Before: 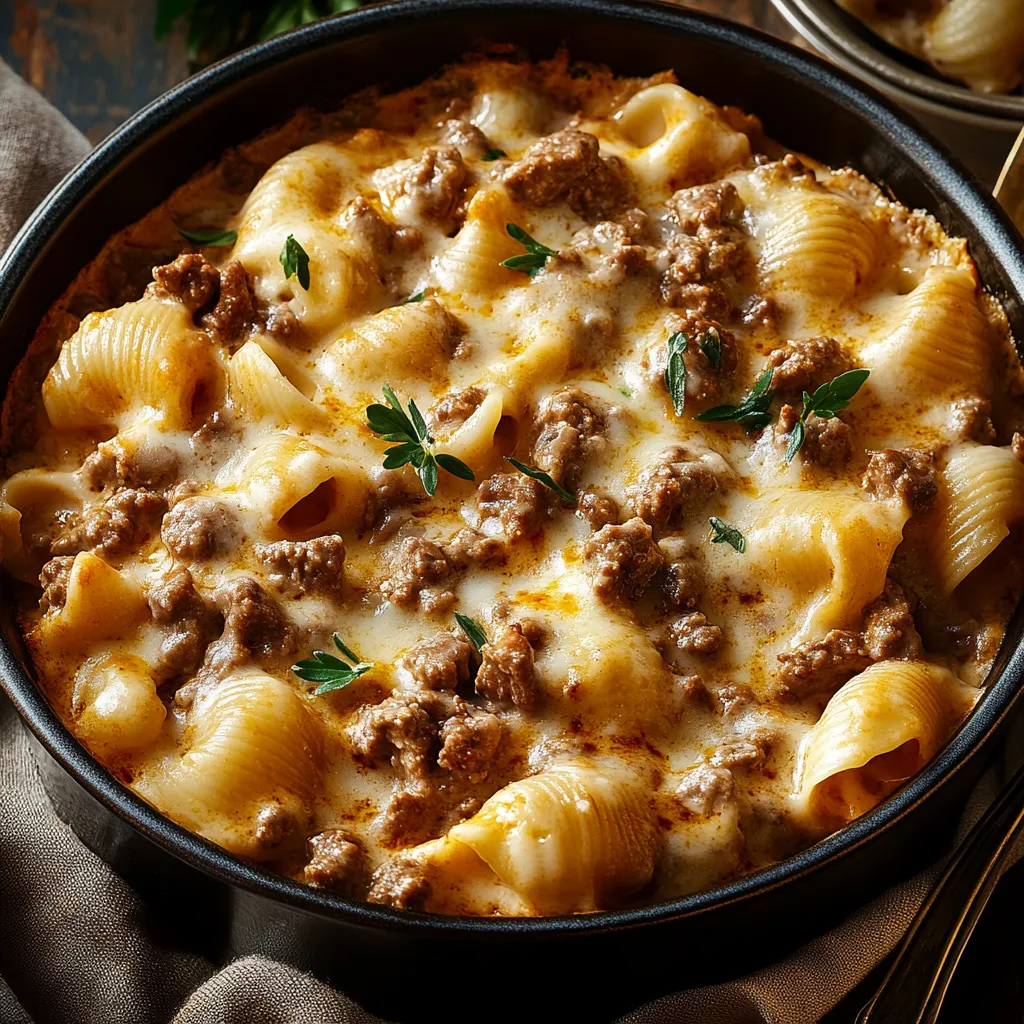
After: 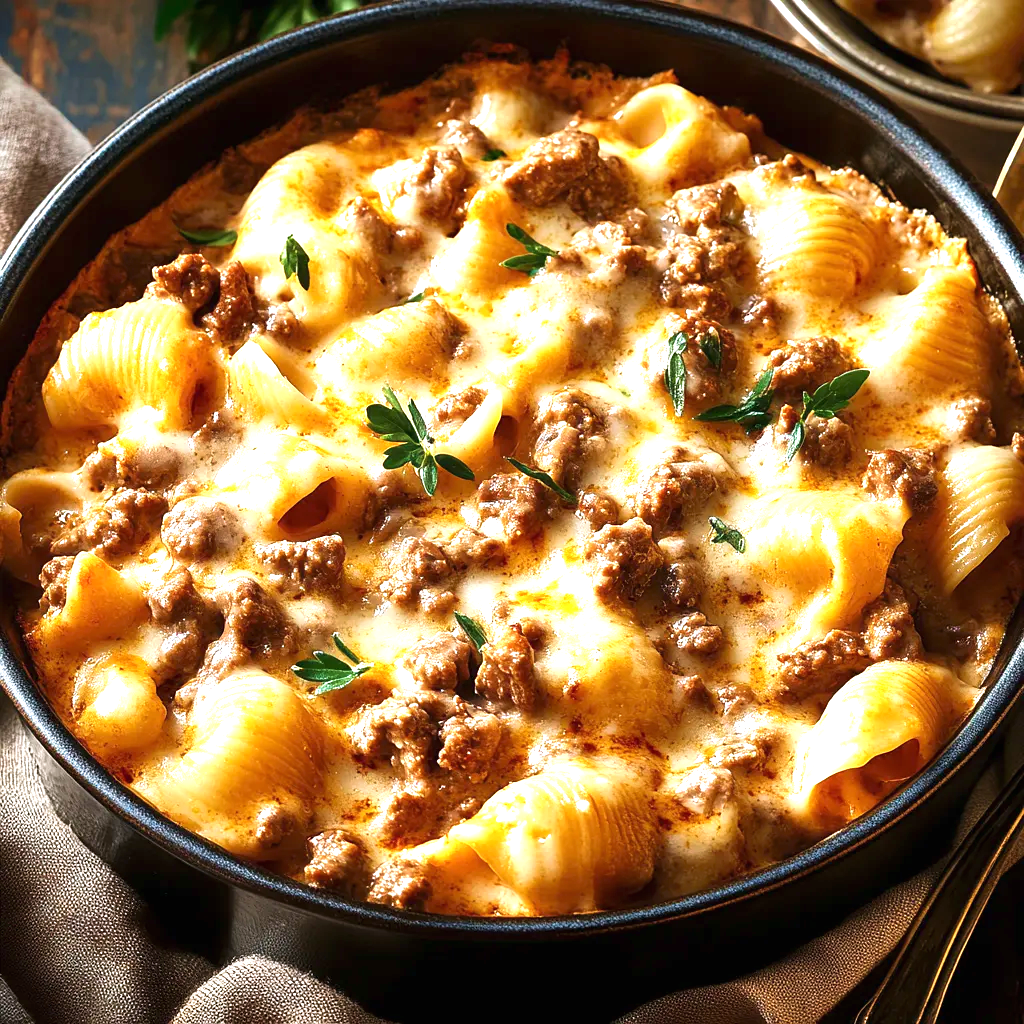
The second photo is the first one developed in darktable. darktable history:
white balance: red 1.009, blue 1.027
velvia: on, module defaults
exposure: black level correction 0, exposure 1.1 EV, compensate highlight preservation false
